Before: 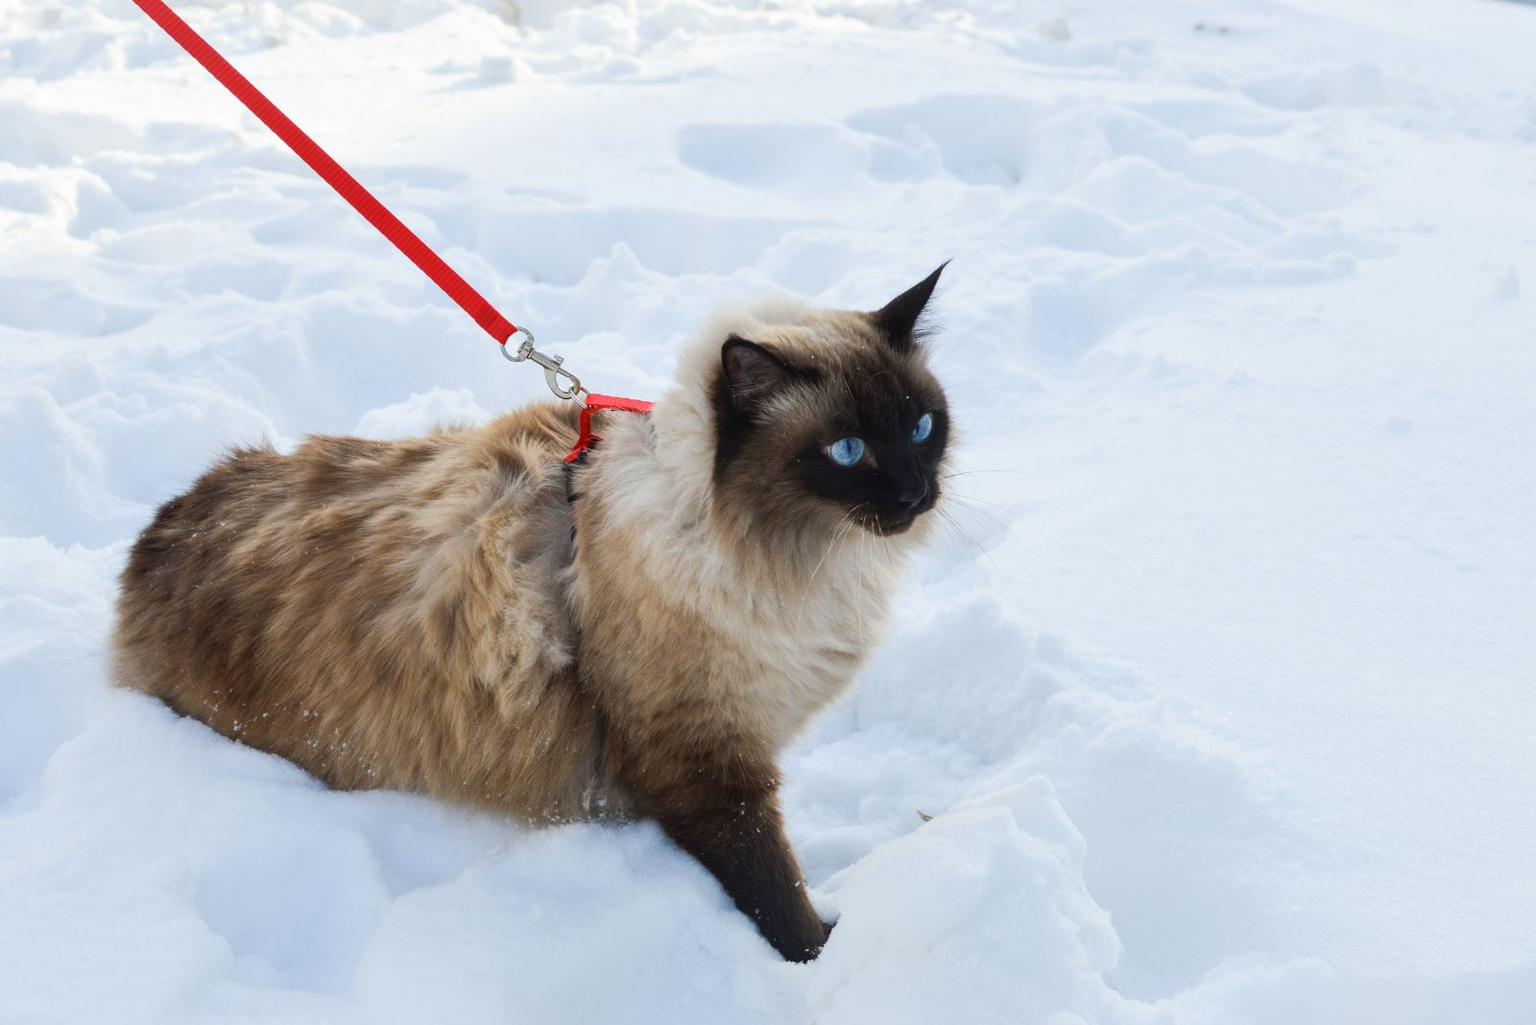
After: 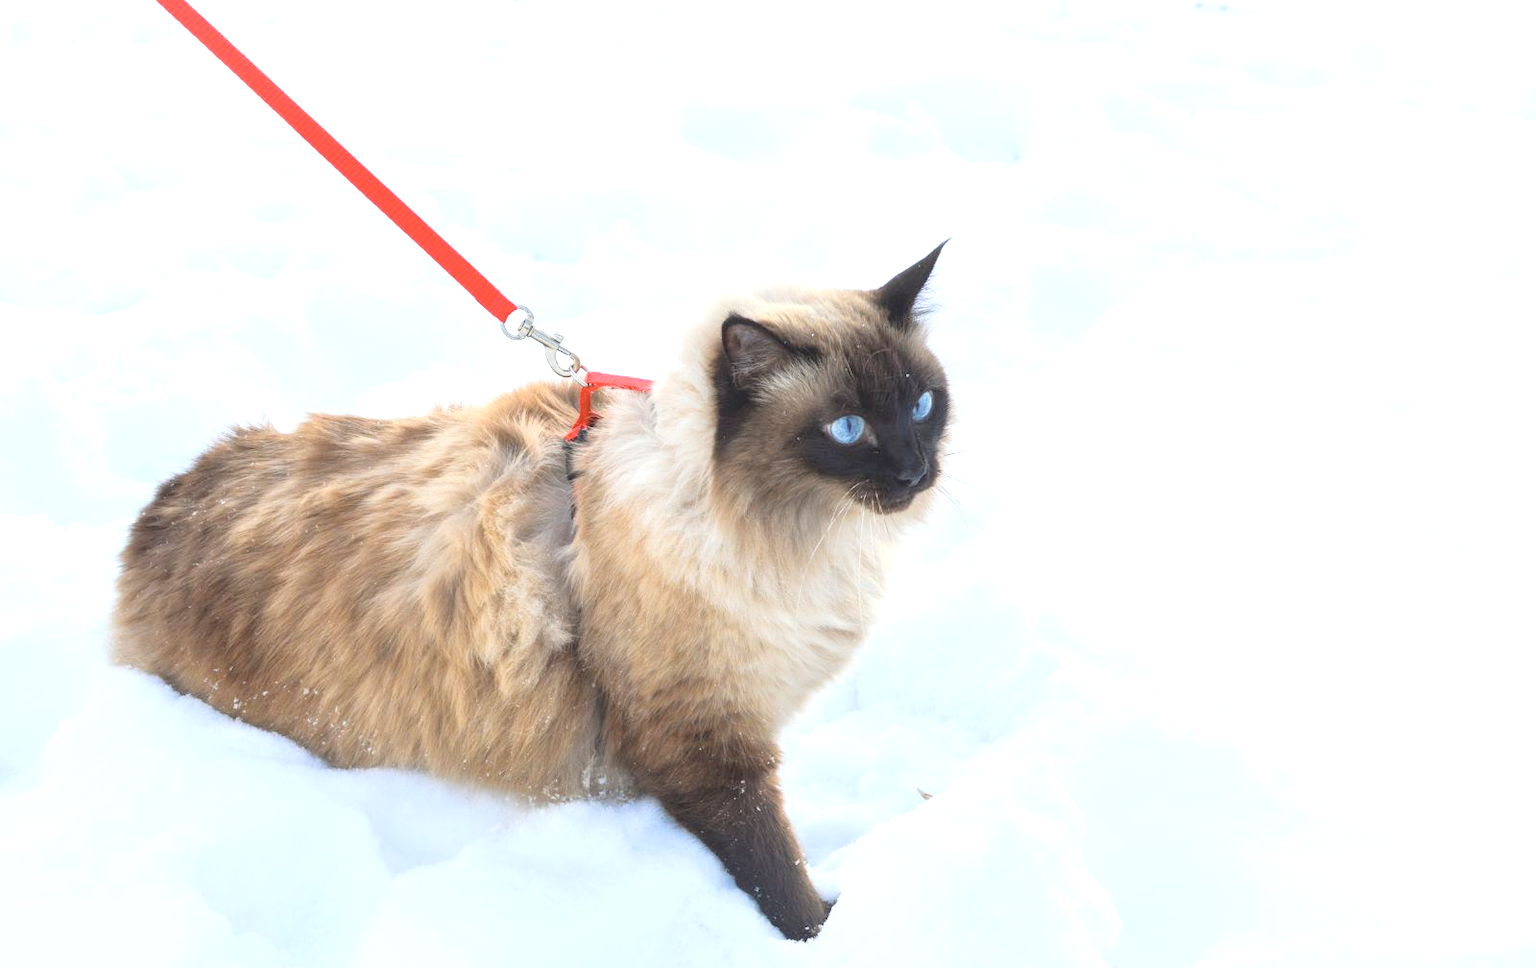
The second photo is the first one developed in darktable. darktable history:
contrast brightness saturation: brightness 0.285
exposure: black level correction 0, exposure 0.703 EV, compensate highlight preservation false
crop and rotate: top 2.232%, bottom 3.228%
local contrast: mode bilateral grid, contrast 11, coarseness 25, detail 111%, midtone range 0.2
